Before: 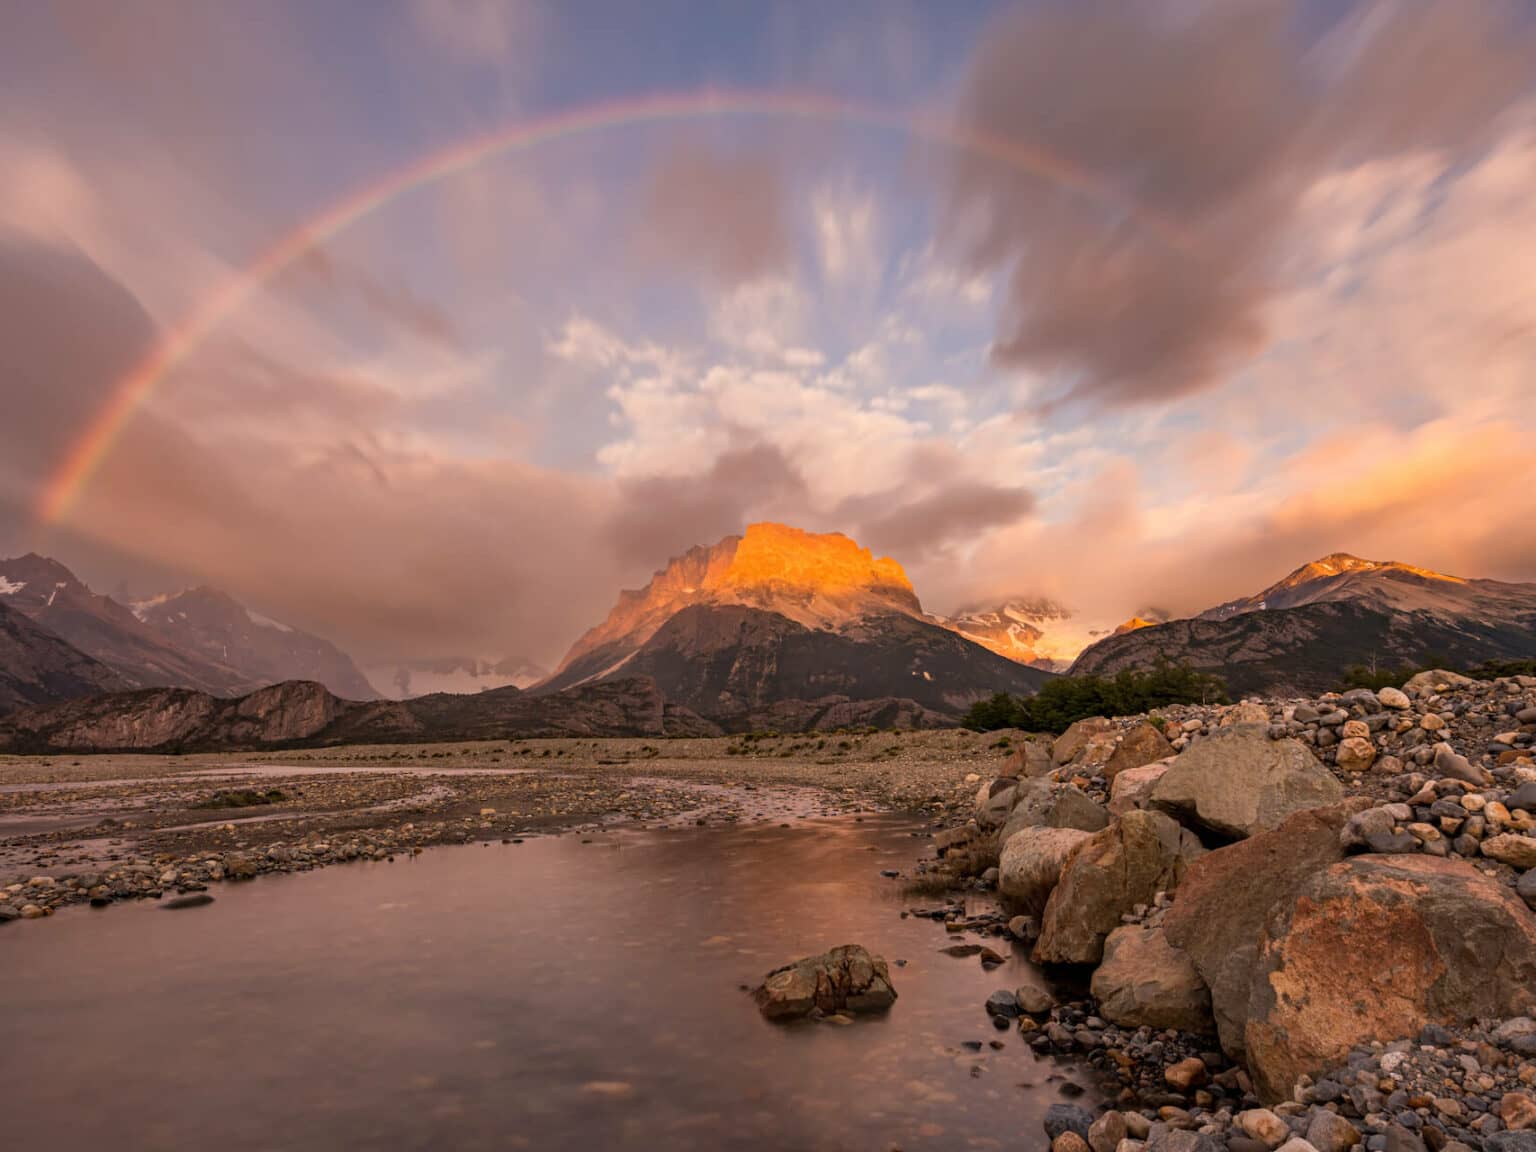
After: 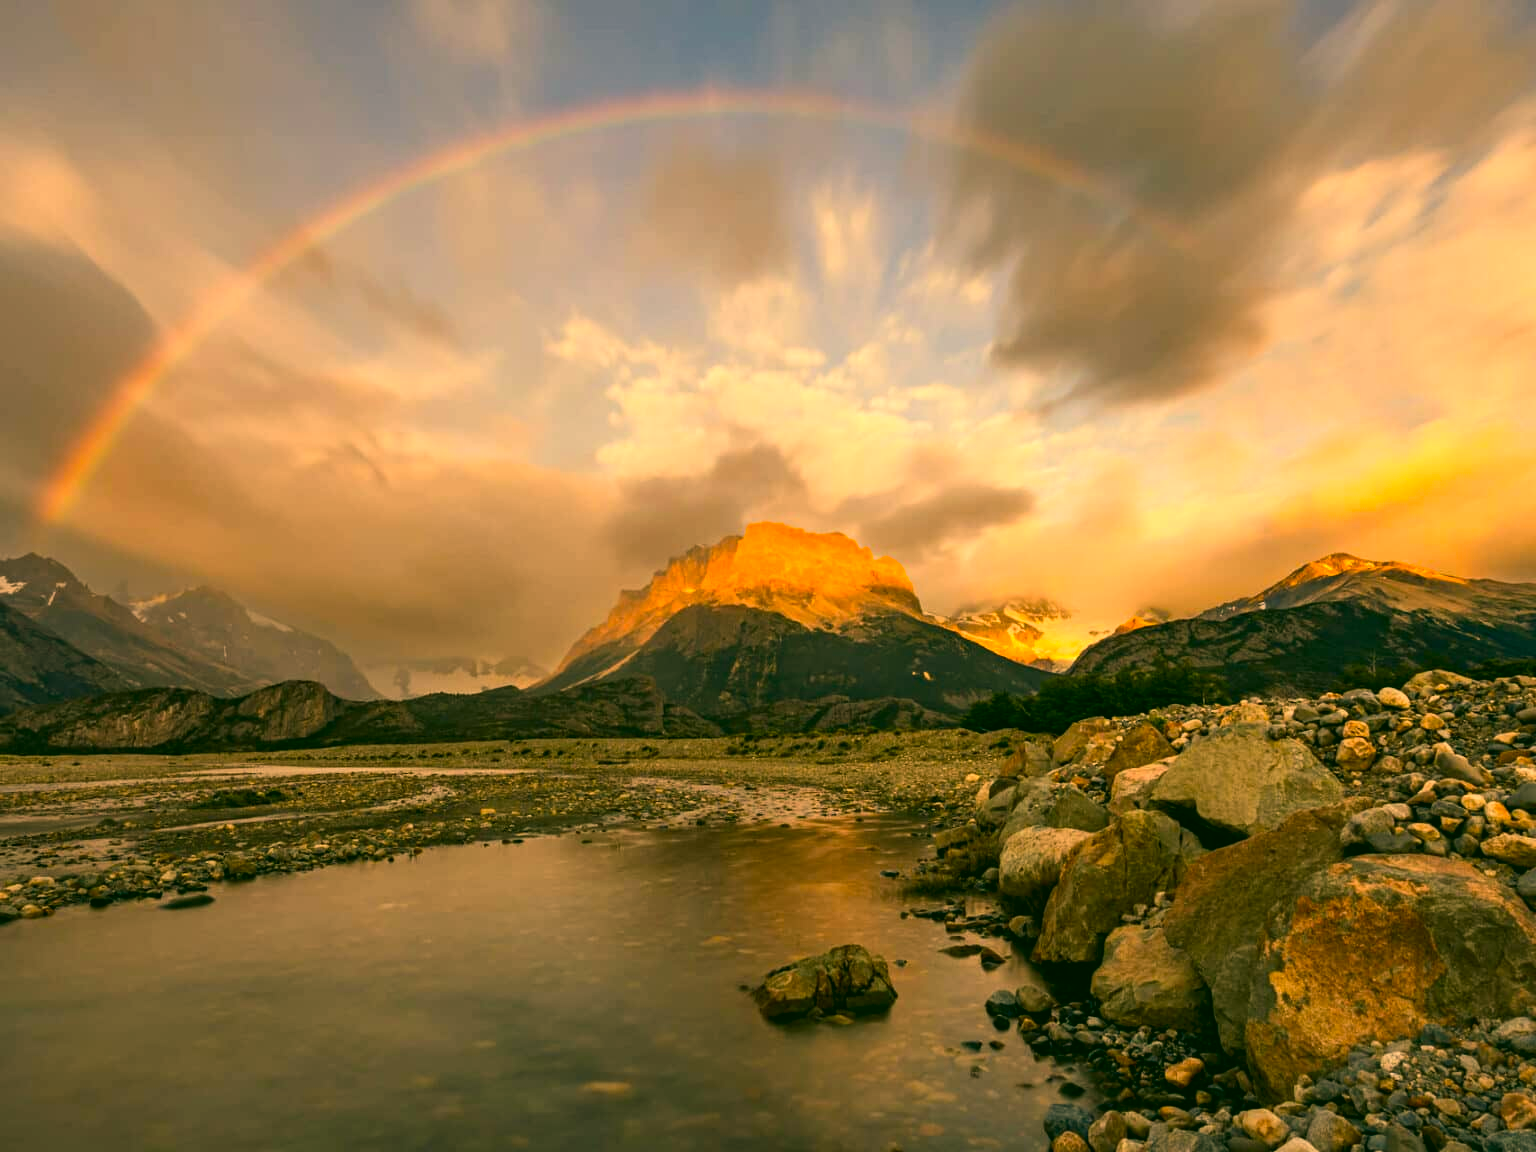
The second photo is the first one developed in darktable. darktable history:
shadows and highlights: radius 46.83, white point adjustment 6.59, compress 79.54%, soften with gaussian
contrast brightness saturation: contrast 0.161, saturation 0.328
color correction: highlights a* 5.61, highlights b* 33.44, shadows a* -25.71, shadows b* 3.95
